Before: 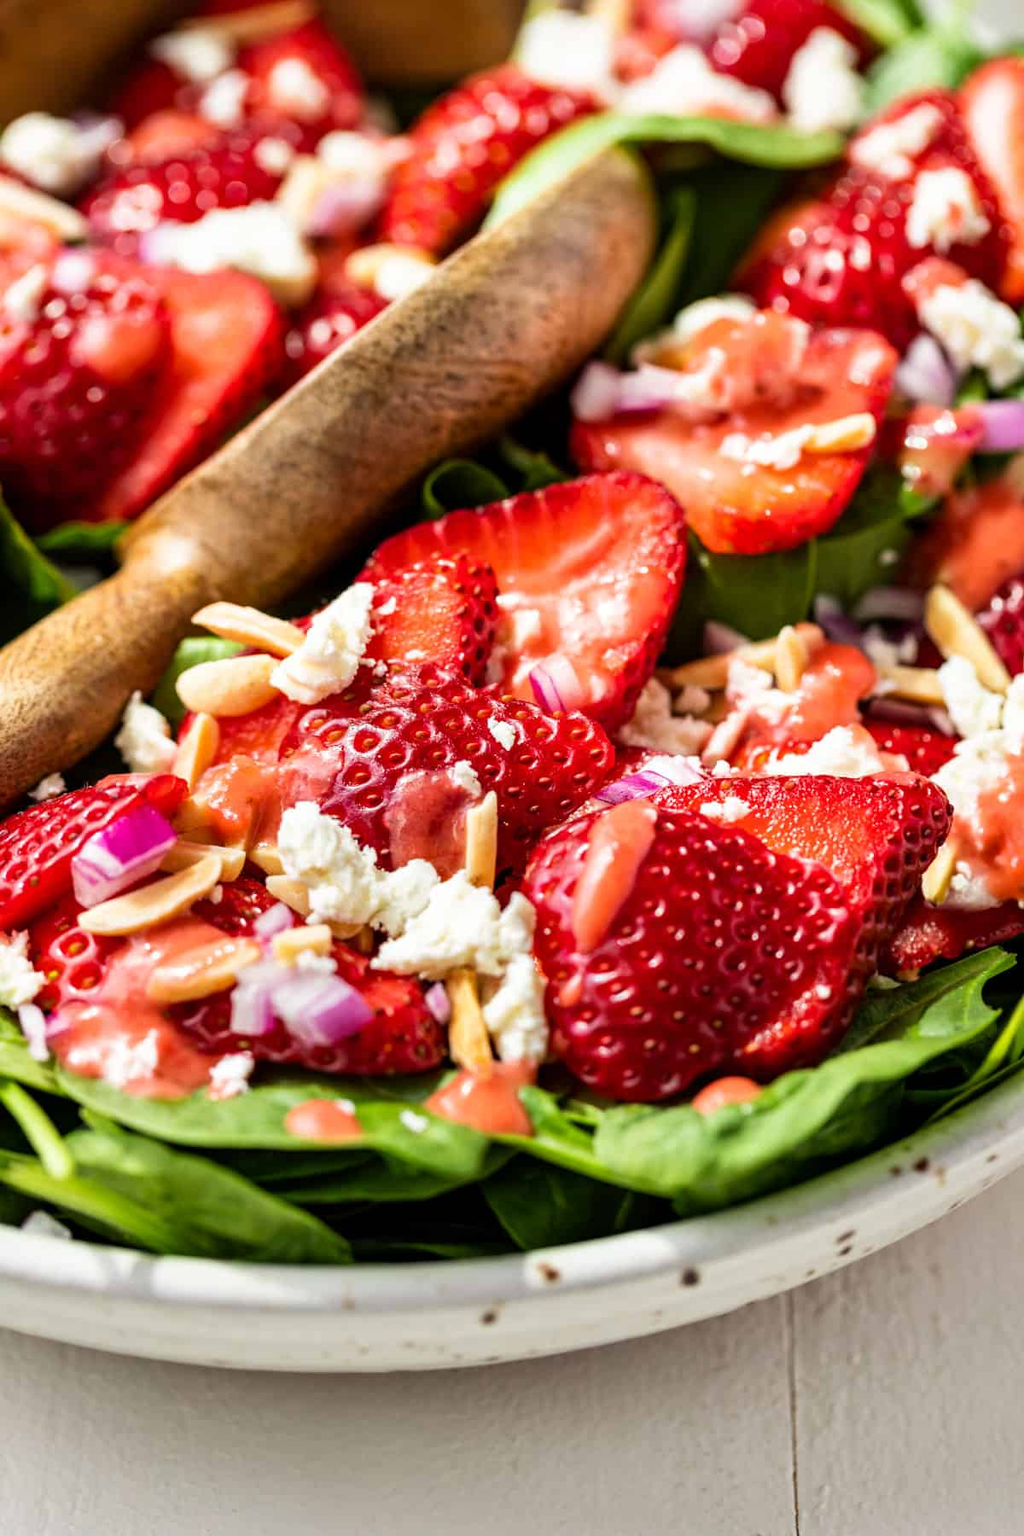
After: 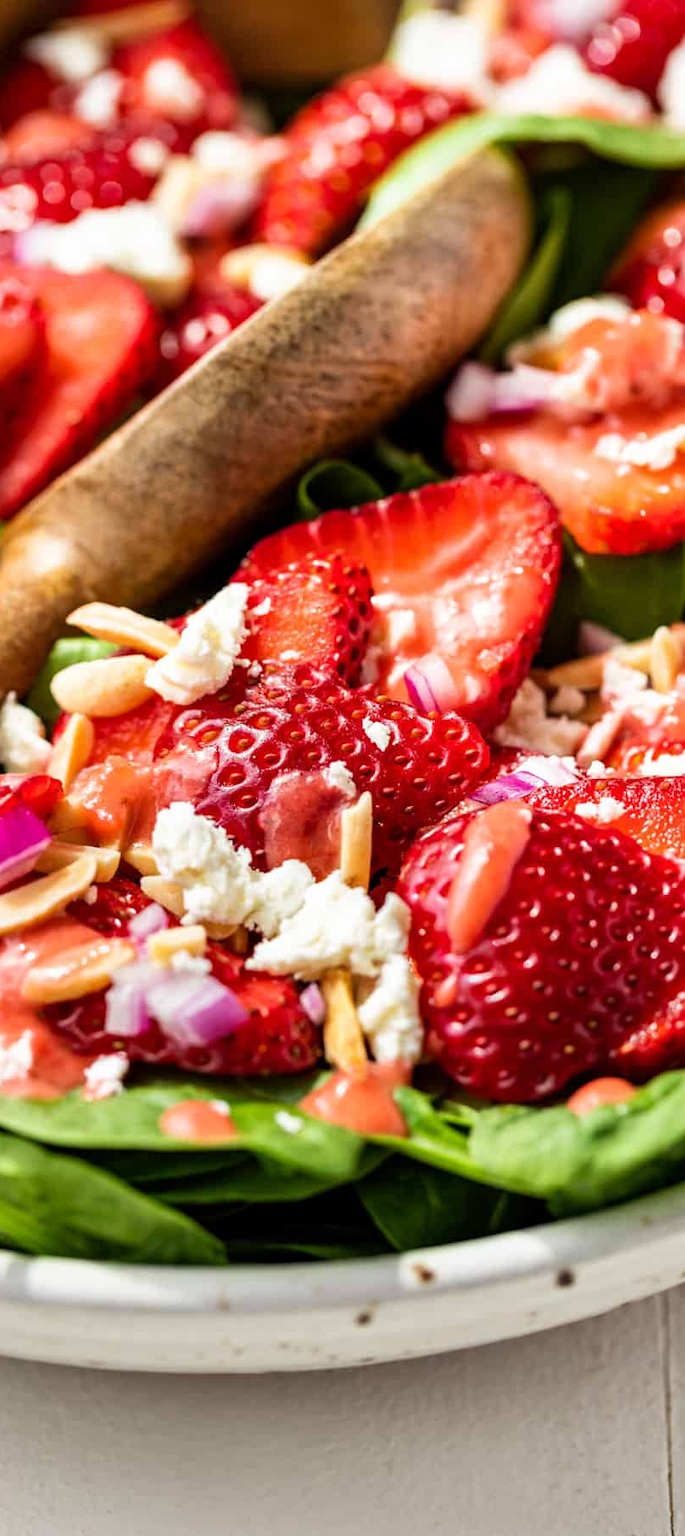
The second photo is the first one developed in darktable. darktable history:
crop and rotate: left 12.3%, right 20.753%
